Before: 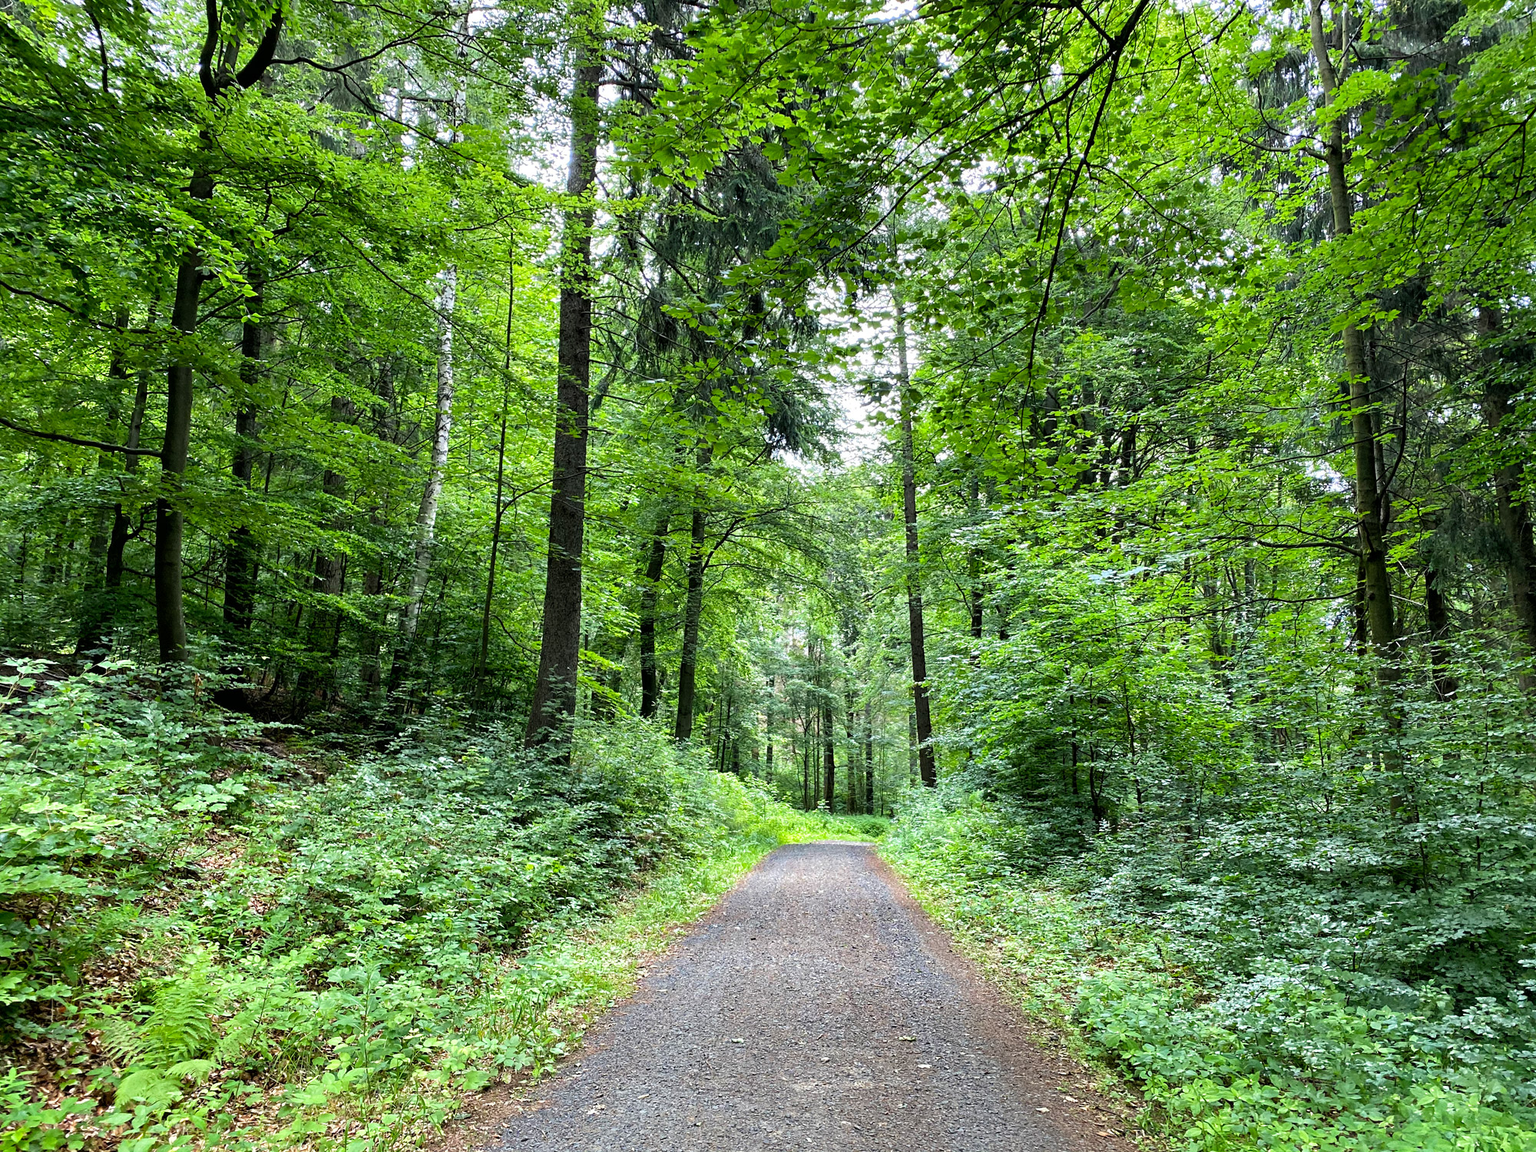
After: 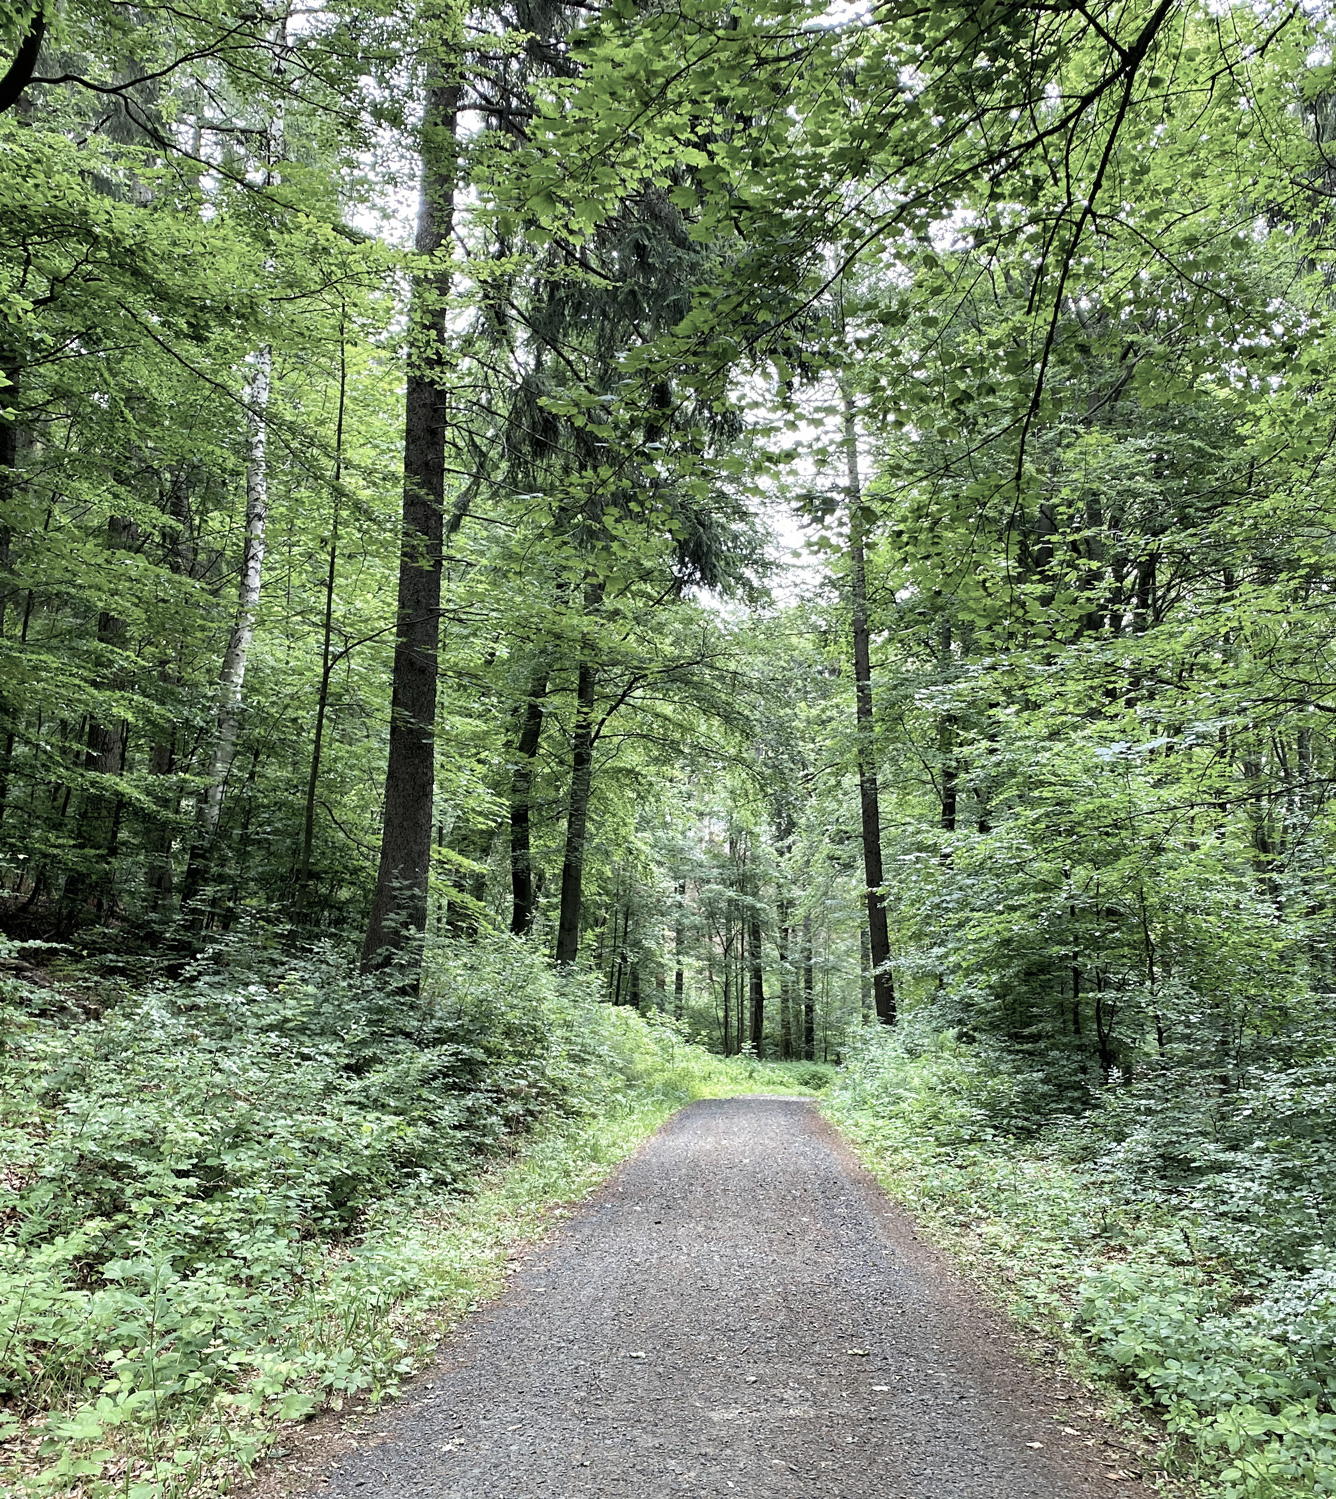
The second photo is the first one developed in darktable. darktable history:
crop and rotate: left 16.181%, right 17.008%
color correction: highlights b* -0.059, saturation 0.547
